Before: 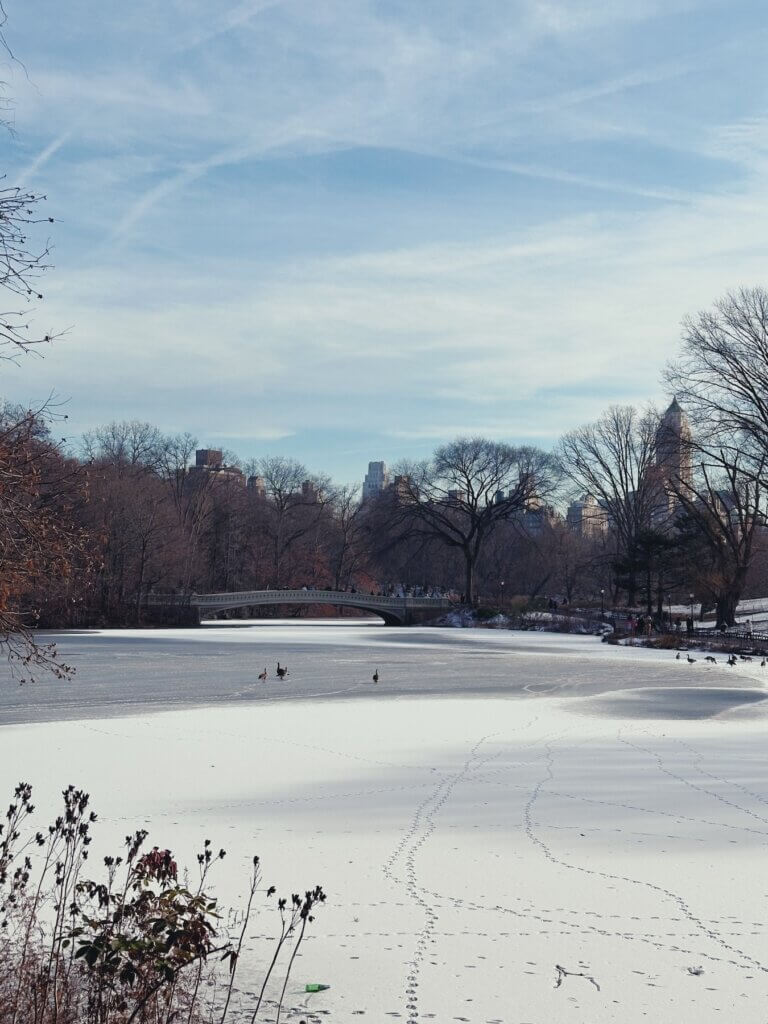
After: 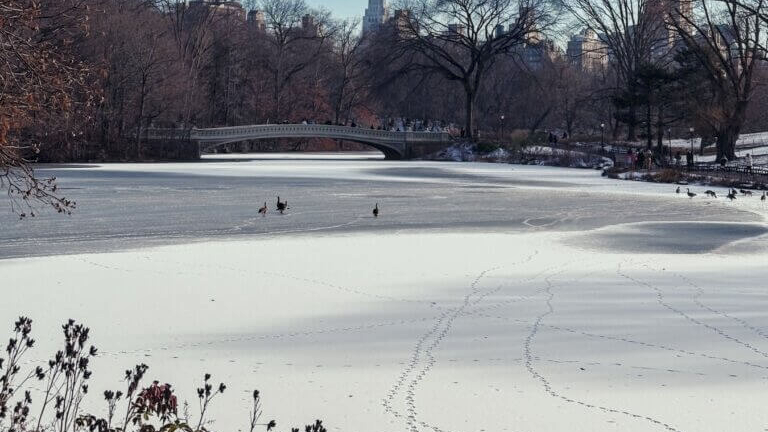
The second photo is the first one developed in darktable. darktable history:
crop: top 45.551%, bottom 12.262%
local contrast: detail 130%
